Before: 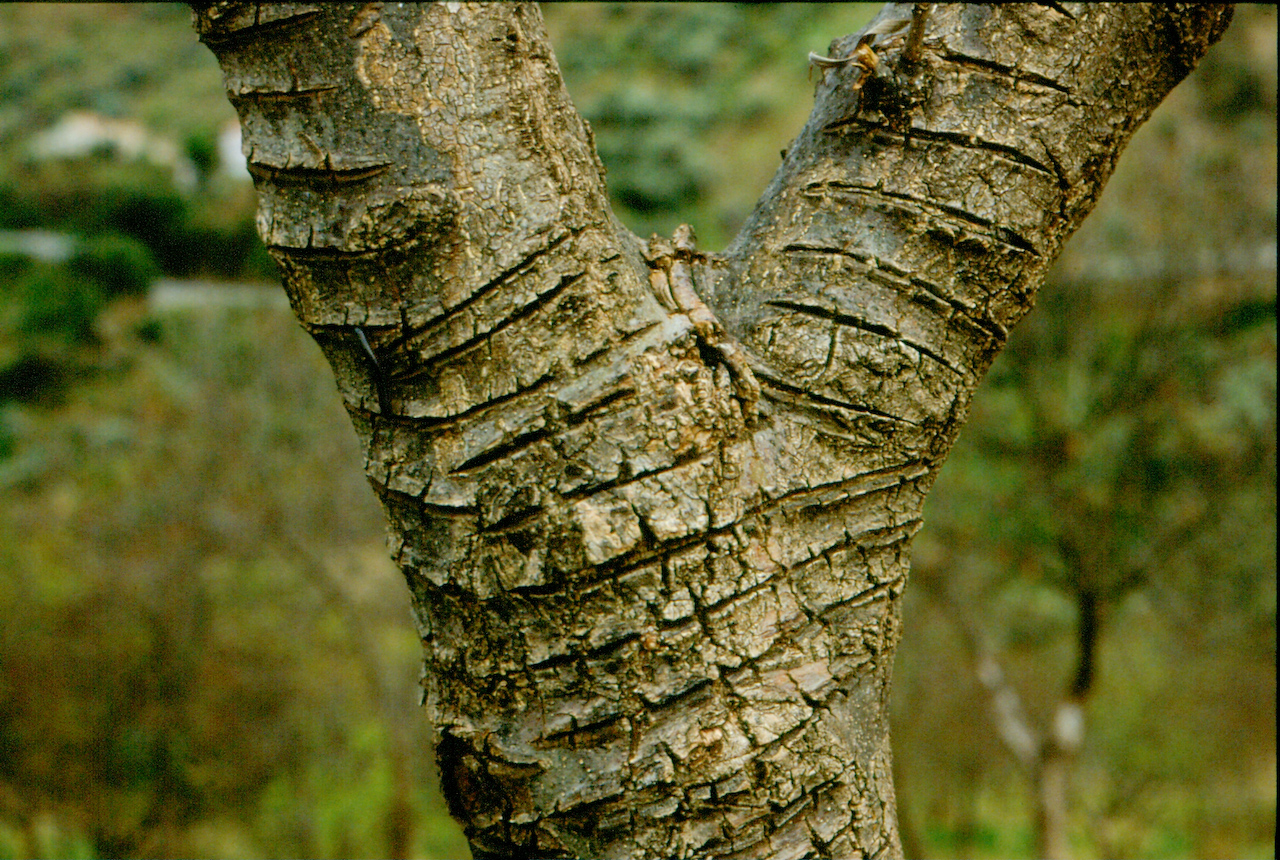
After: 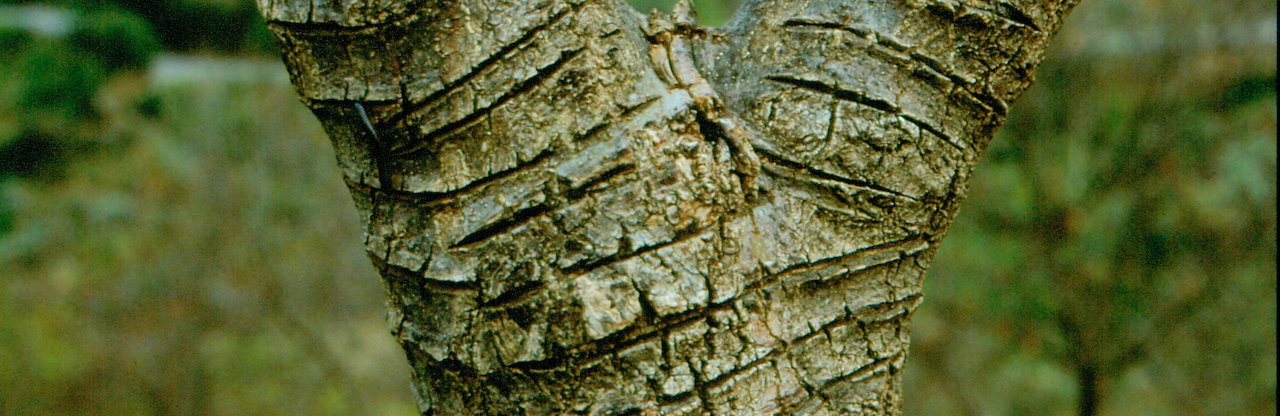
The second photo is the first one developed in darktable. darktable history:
shadows and highlights: shadows 25.56, highlights -23.34
color calibration: illuminant Planckian (black body), x 0.368, y 0.36, temperature 4275.48 K
crop and rotate: top 26.271%, bottom 25.321%
